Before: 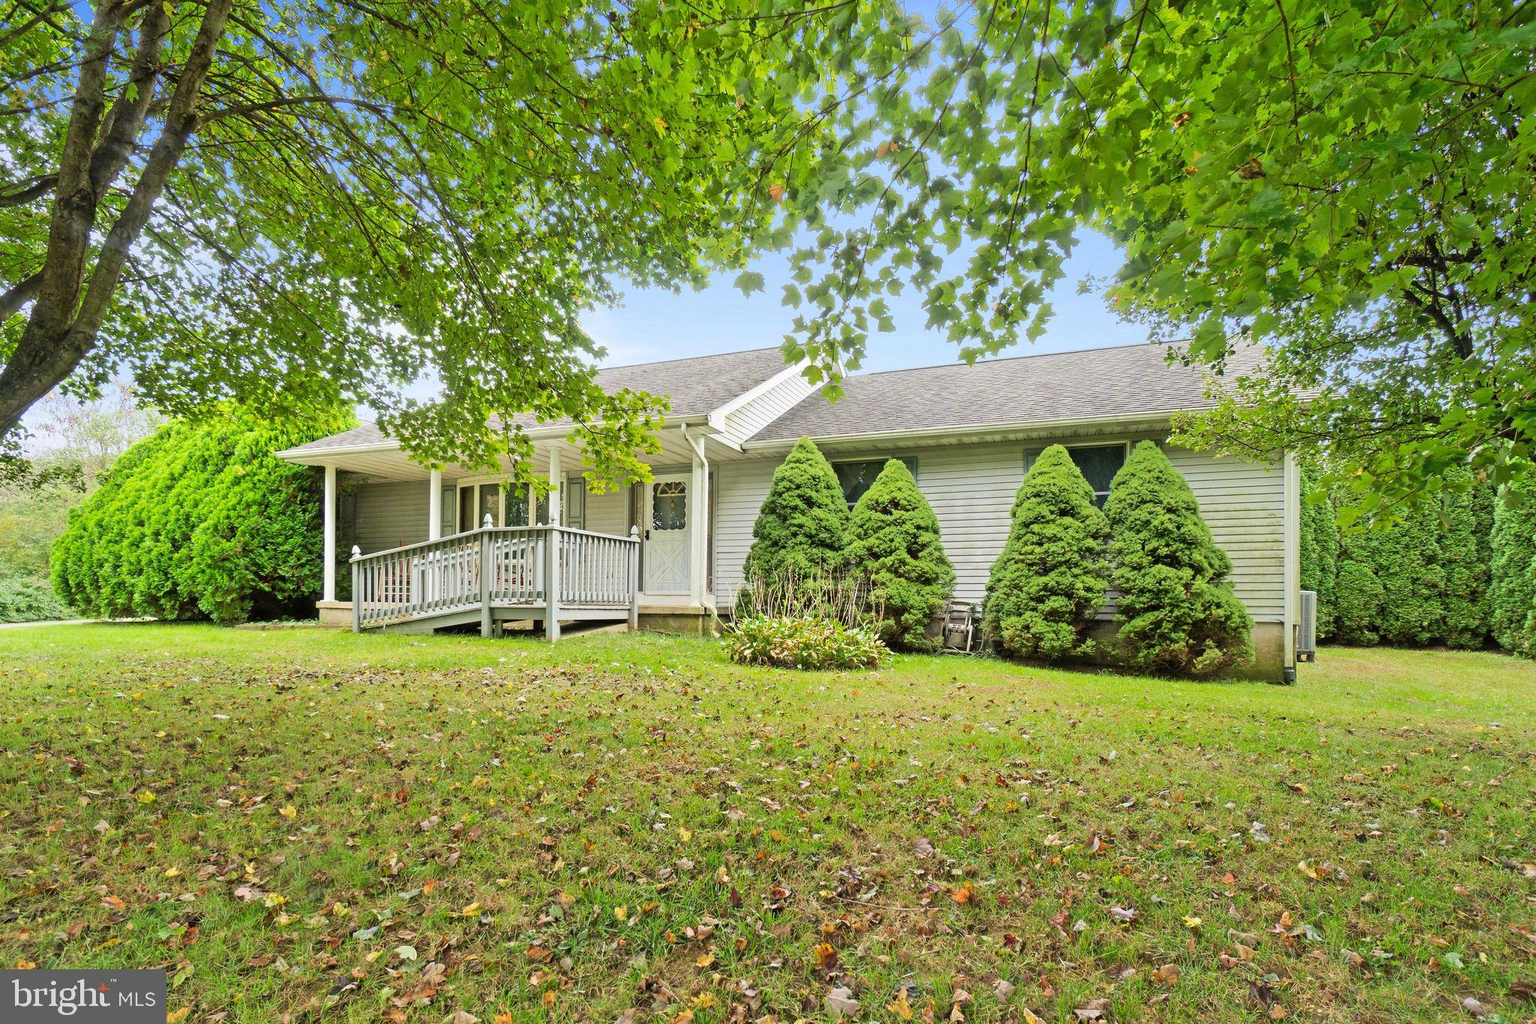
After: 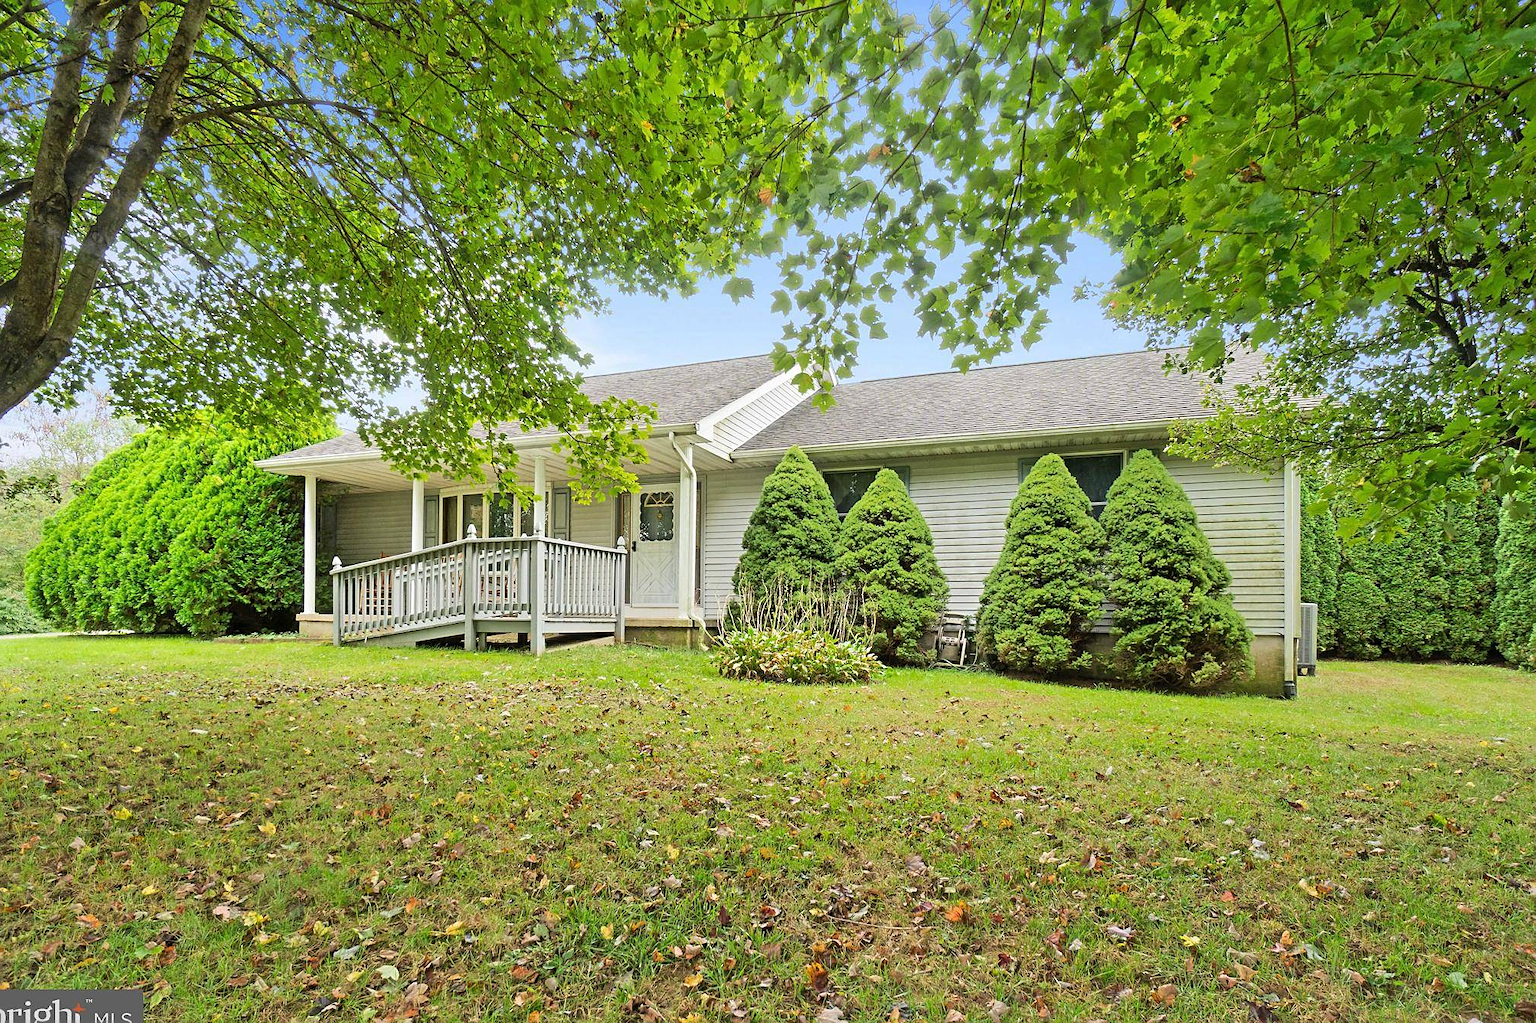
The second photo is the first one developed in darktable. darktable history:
sharpen: radius 1.864, amount 0.398, threshold 1.271
crop: left 1.743%, right 0.268%, bottom 2.011%
